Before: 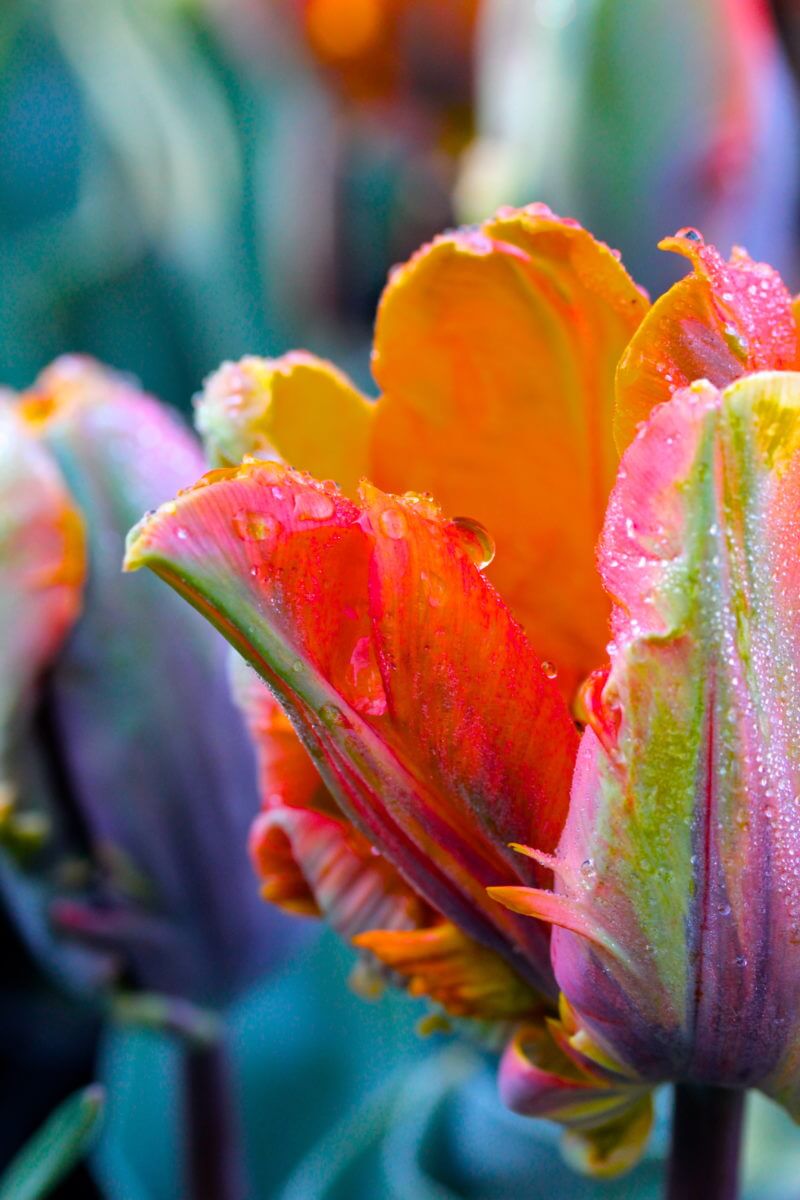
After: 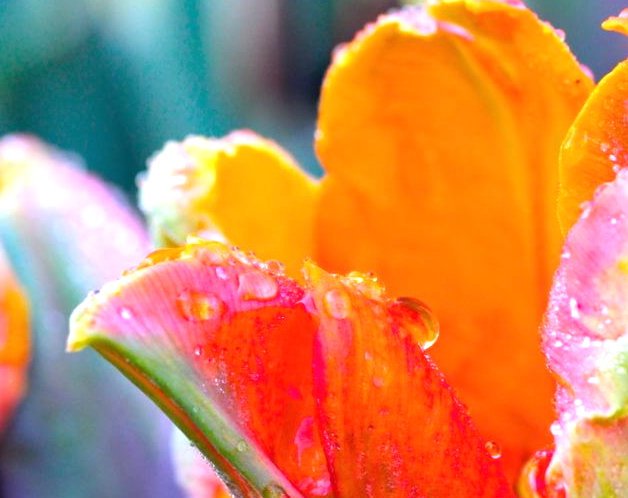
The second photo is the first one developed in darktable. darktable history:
crop: left 7.036%, top 18.398%, right 14.379%, bottom 40.043%
exposure: black level correction 0, exposure 0.7 EV, compensate exposure bias true, compensate highlight preservation false
